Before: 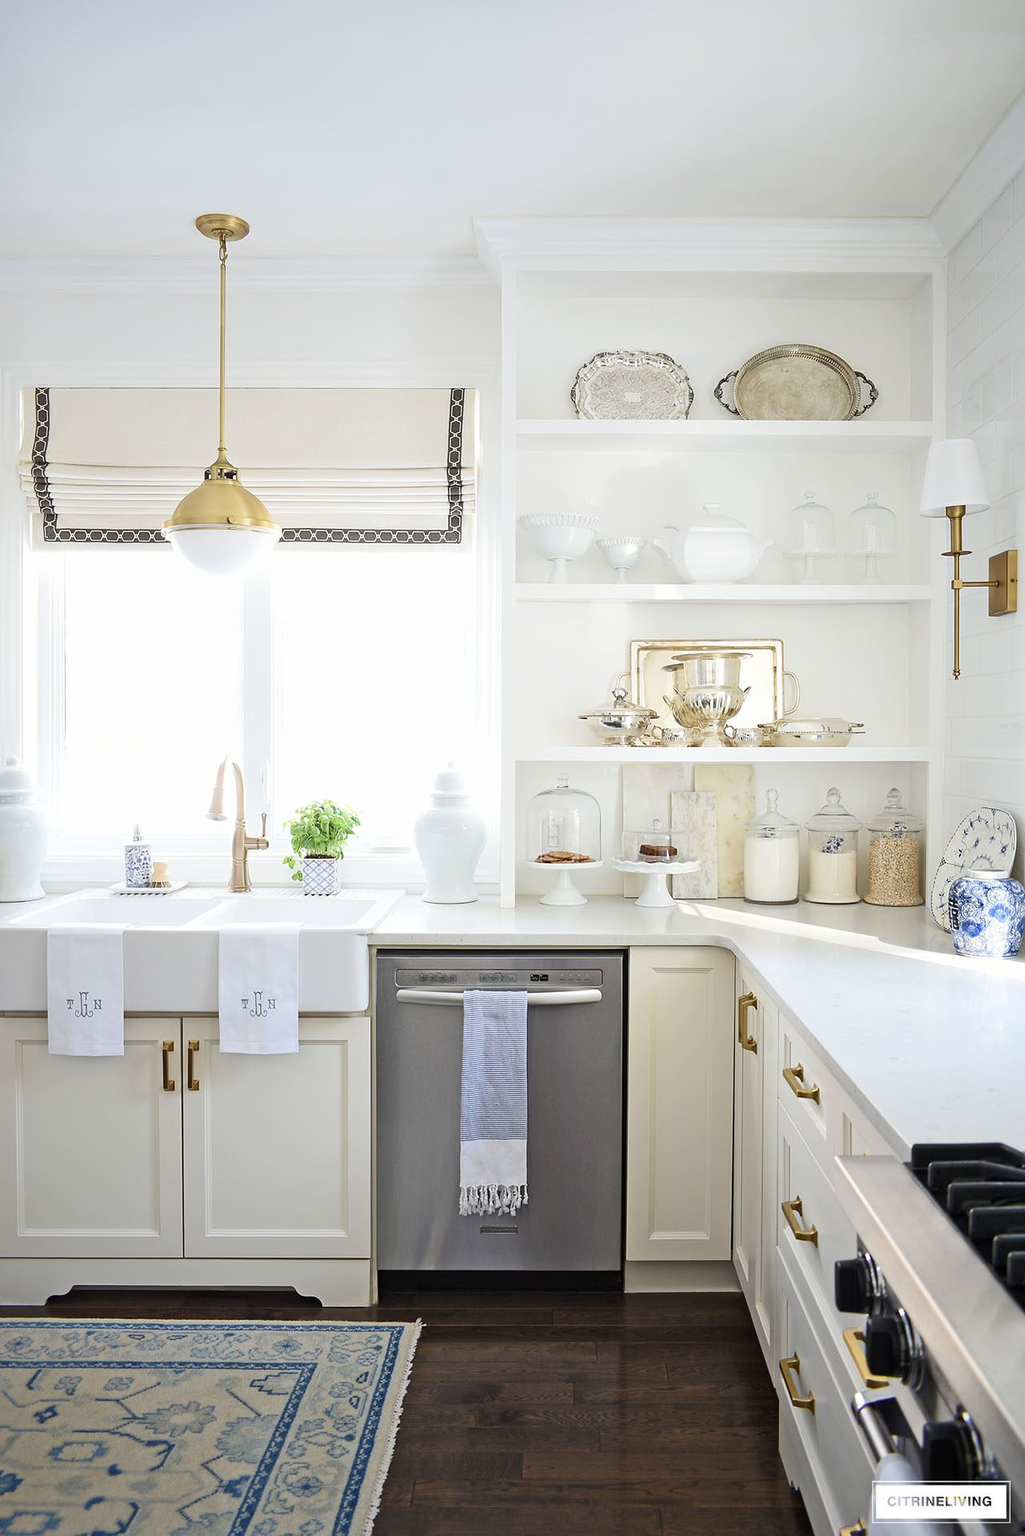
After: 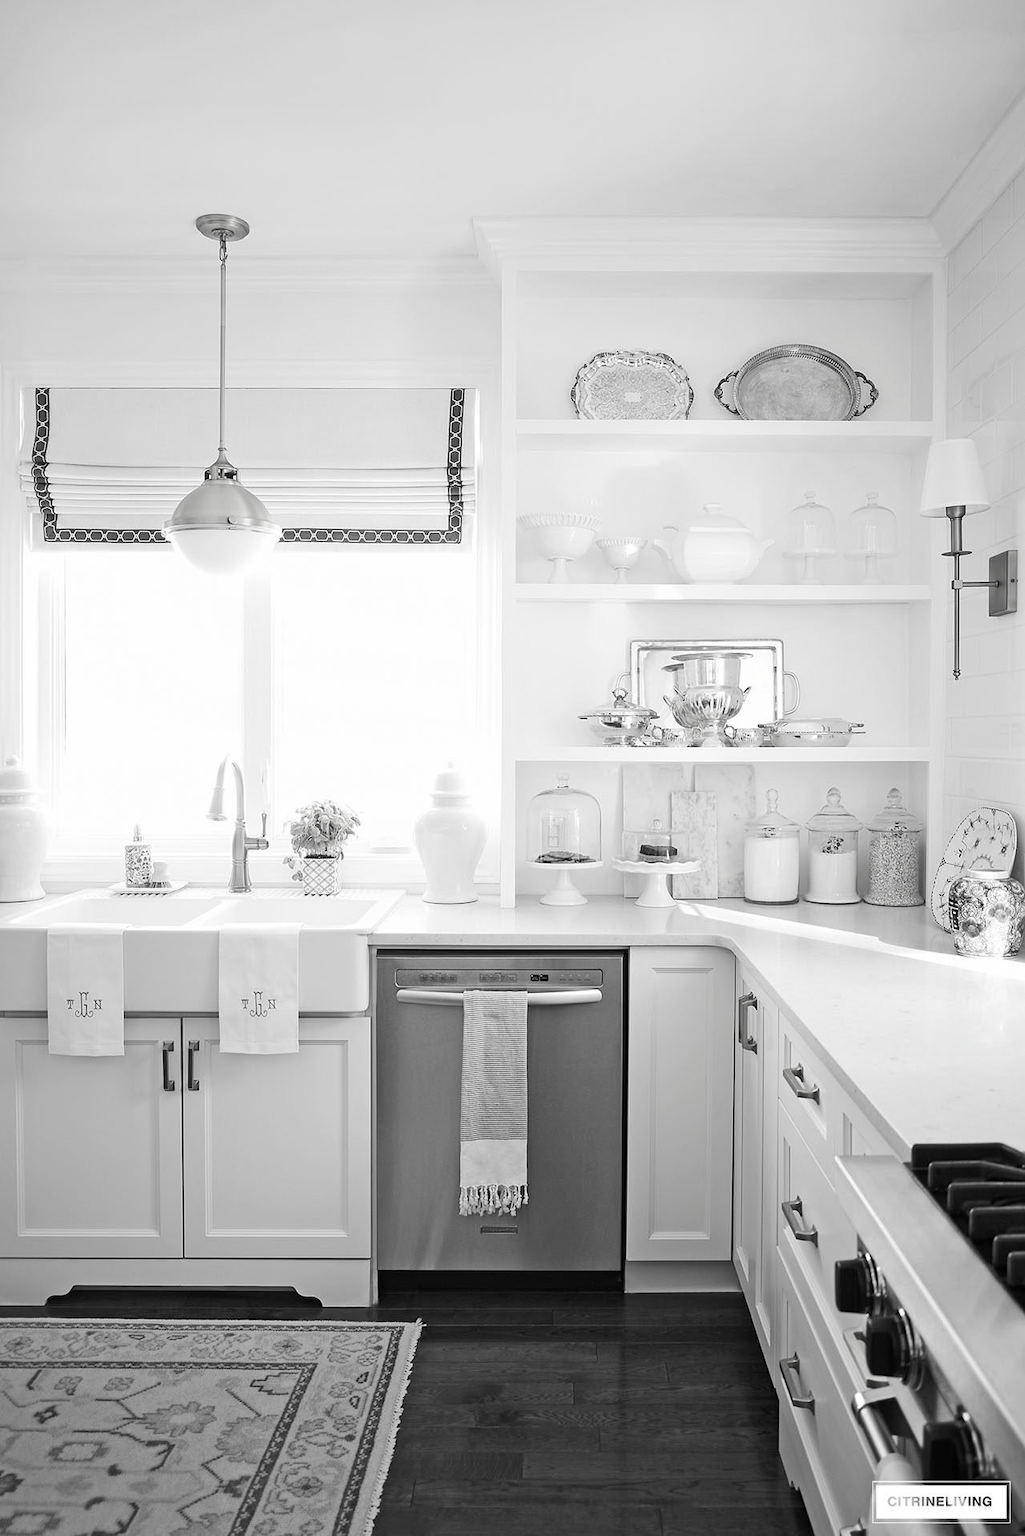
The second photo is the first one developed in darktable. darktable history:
contrast brightness saturation: saturation -0.989
